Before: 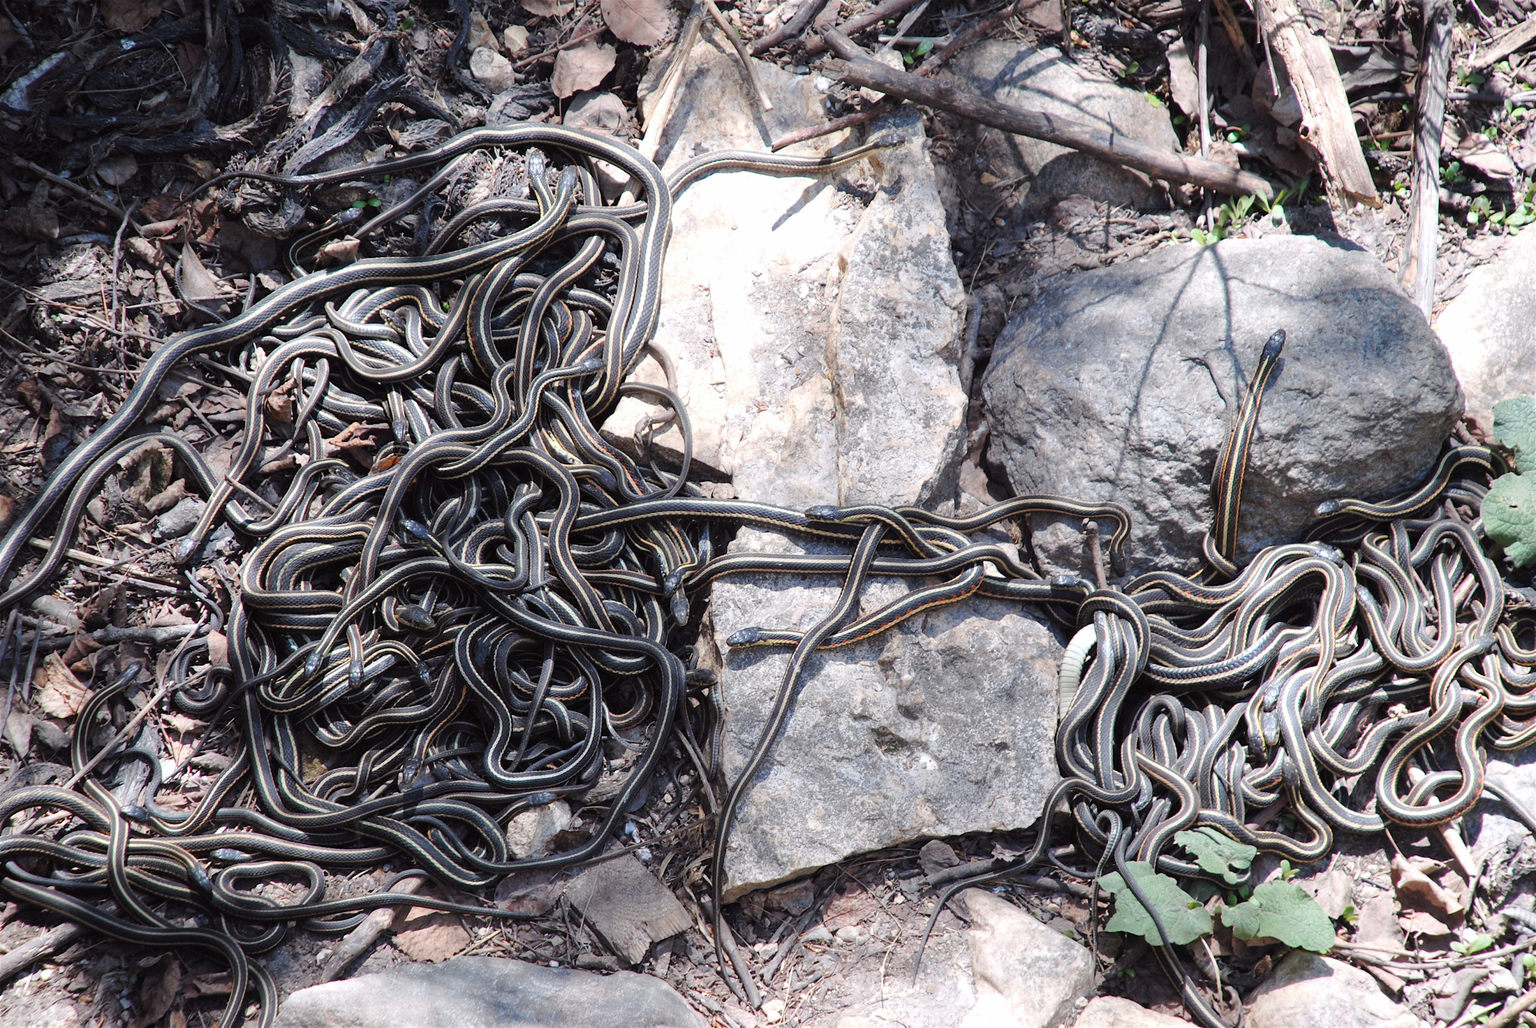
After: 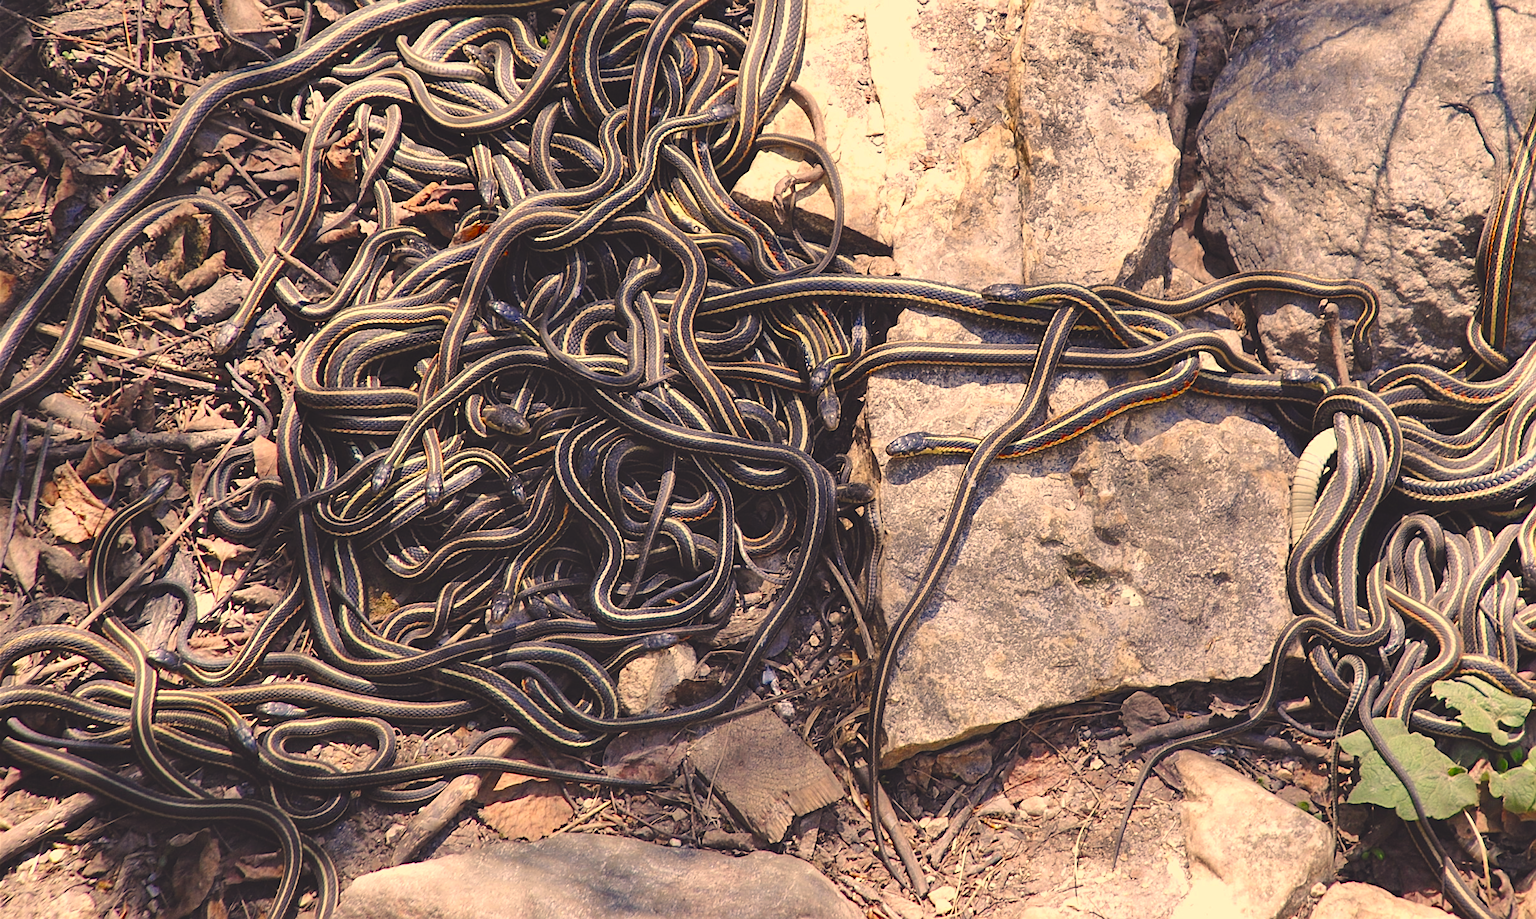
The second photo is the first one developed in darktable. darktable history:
color correction: highlights a* 14.85, highlights b* 31.5
color balance rgb: global offset › chroma 0.059%, global offset › hue 254.31°, perceptual saturation grading › global saturation 30.128%, global vibrance 6.886%, saturation formula JzAzBz (2021)
exposure: black level correction -0.015, compensate exposure bias true, compensate highlight preservation false
shadows and highlights: soften with gaussian
crop: top 26.551%, right 17.961%
sharpen: on, module defaults
